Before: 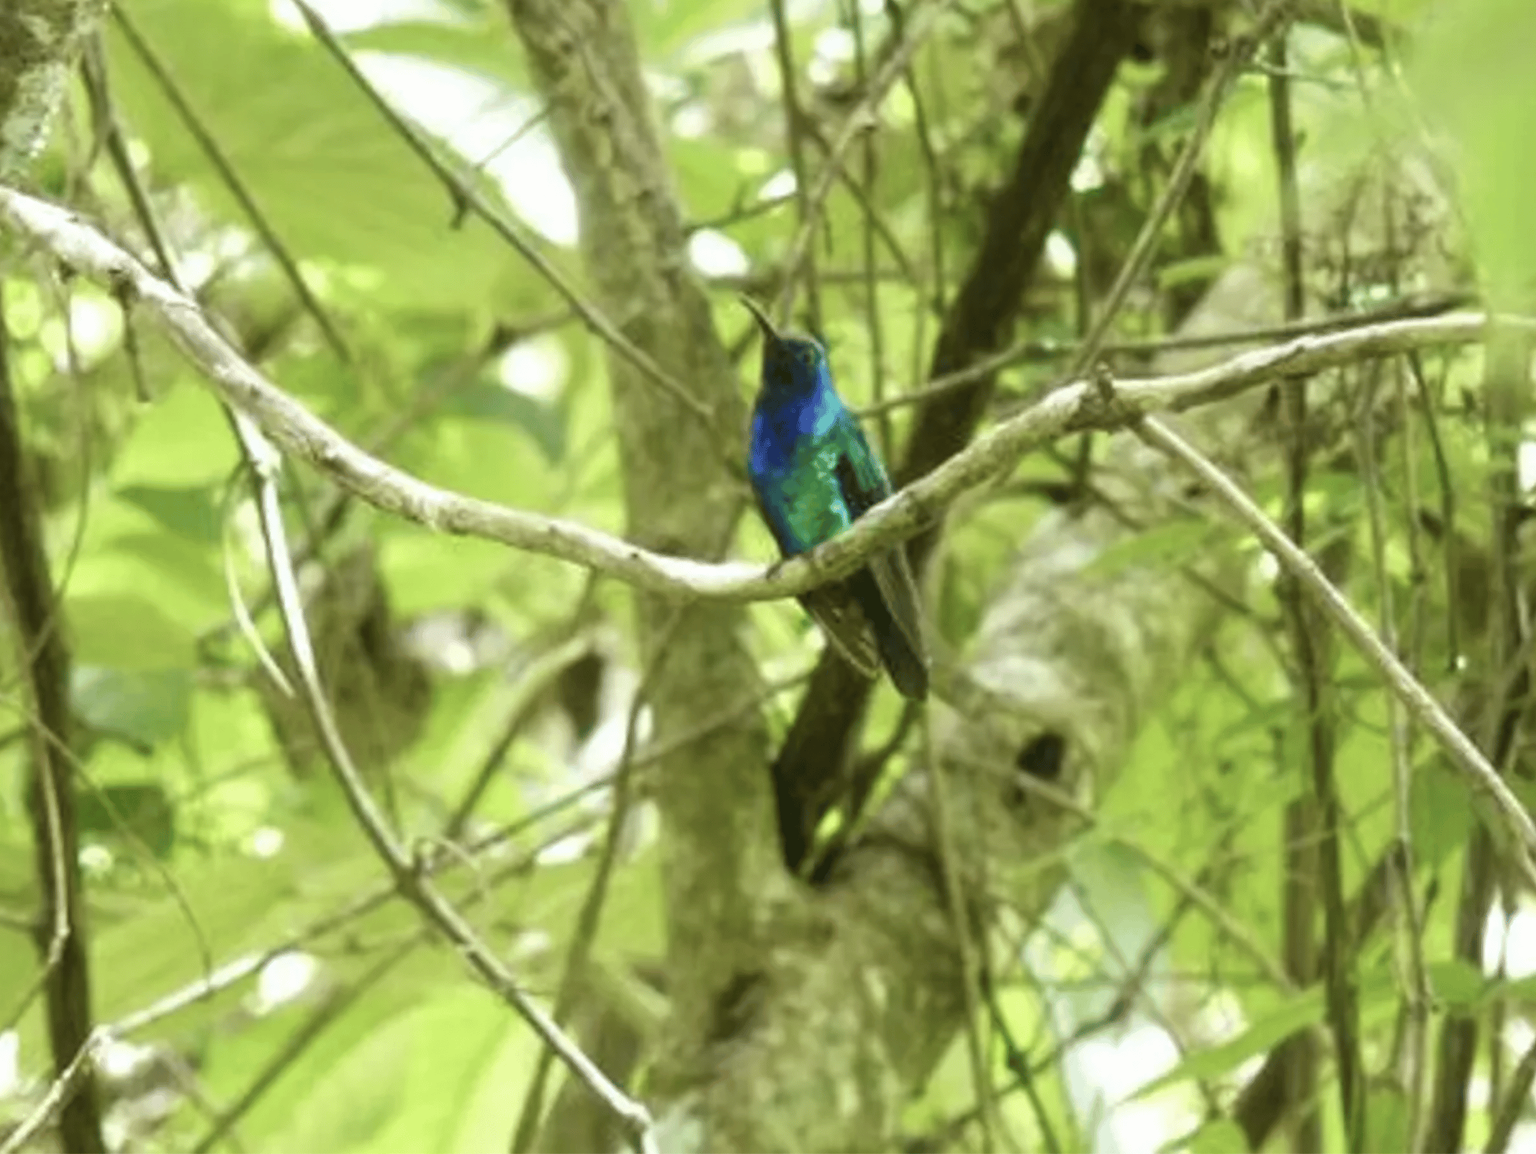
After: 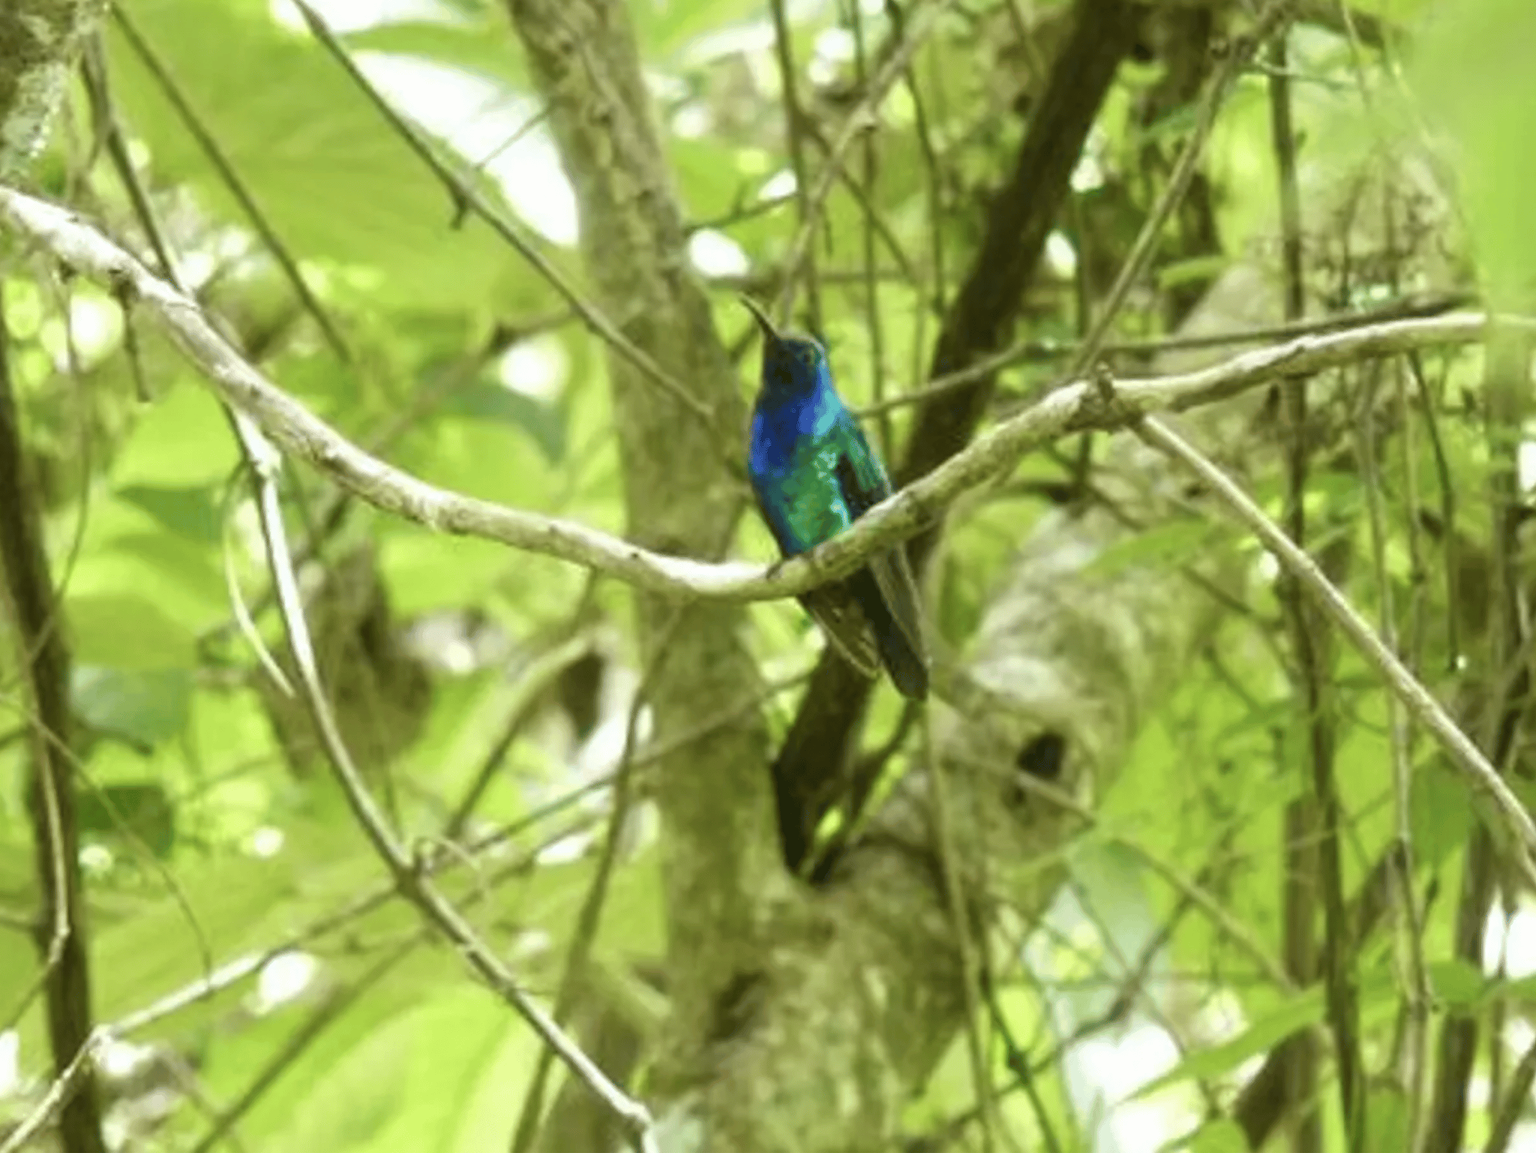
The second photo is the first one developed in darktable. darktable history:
color correction: highlights b* -0.028, saturation 1.09
